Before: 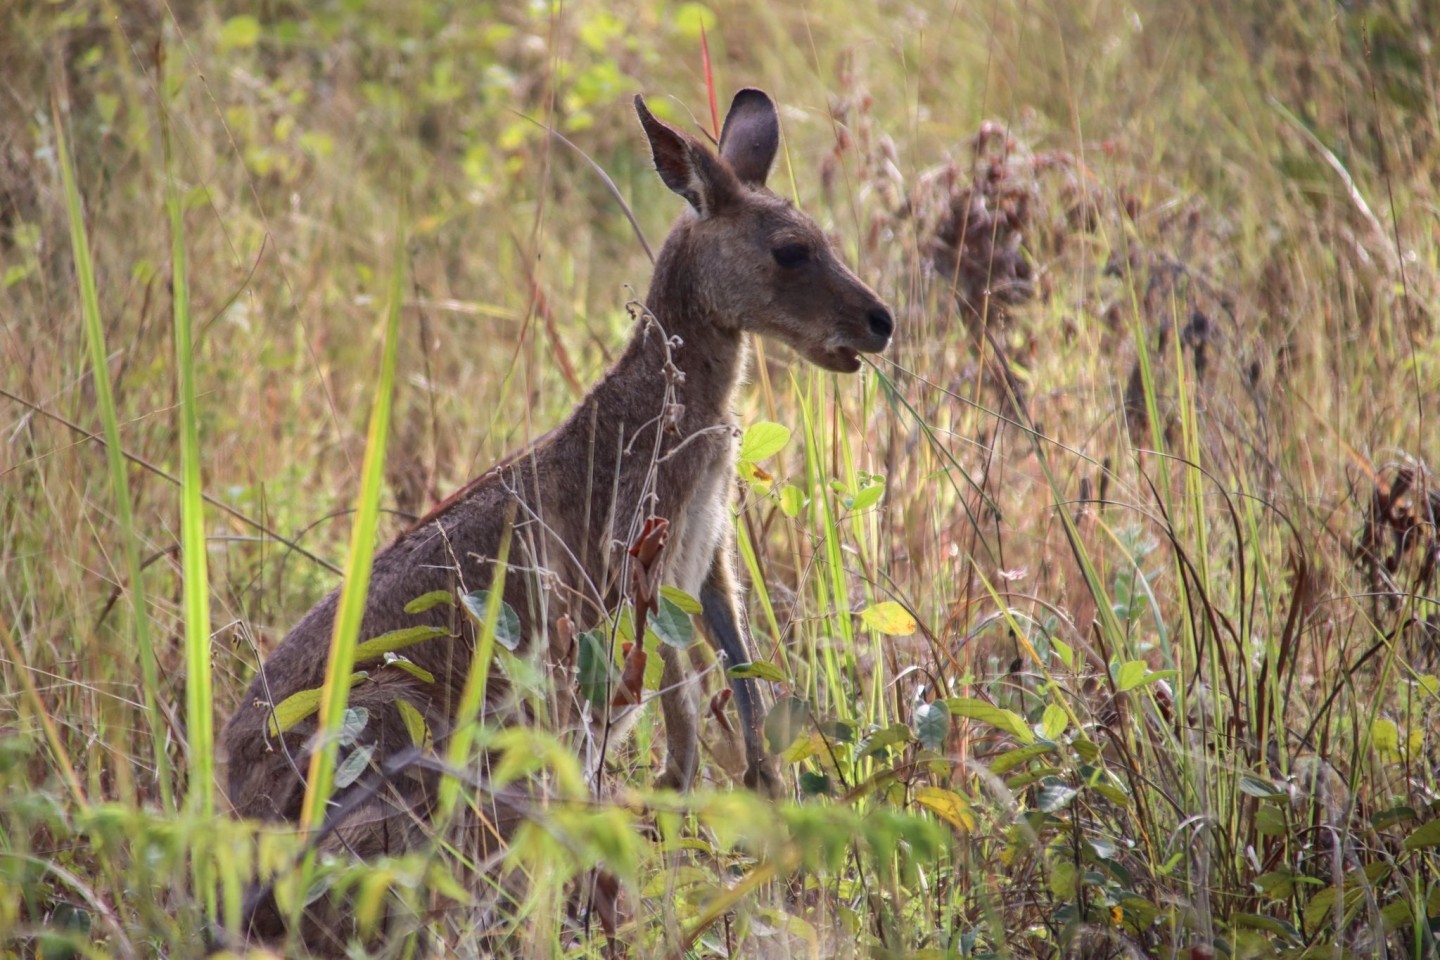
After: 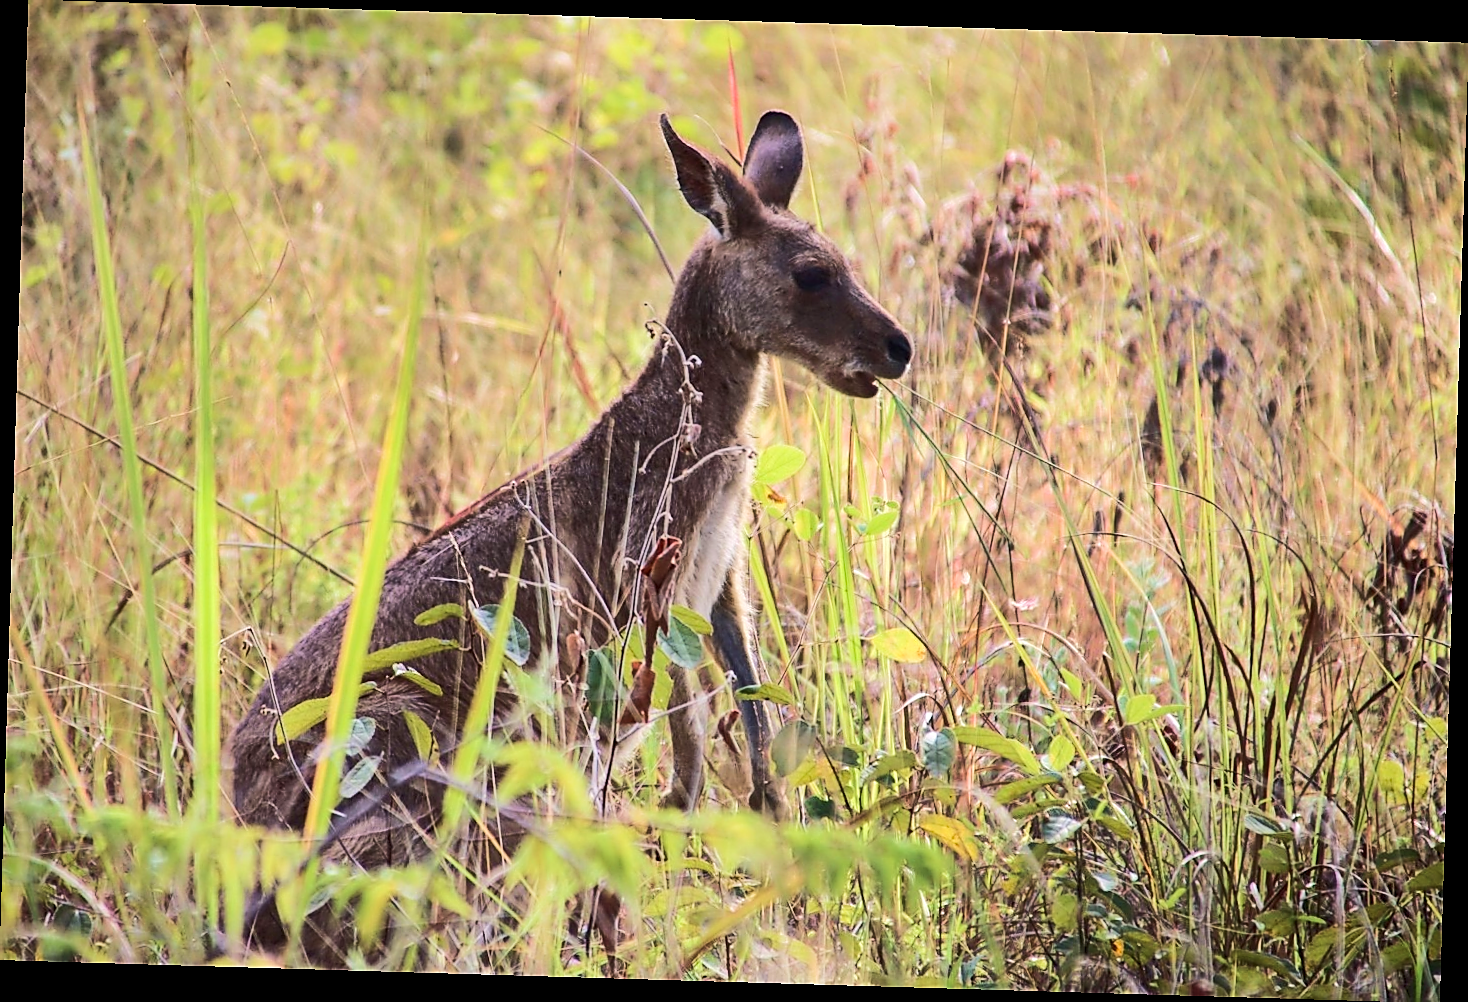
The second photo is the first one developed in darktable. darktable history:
sharpen: radius 1.4, amount 1.25, threshold 0.7
rgb curve: curves: ch0 [(0, 0) (0.284, 0.292) (0.505, 0.644) (1, 1)], compensate middle gray true
rotate and perspective: rotation 1.72°, automatic cropping off
velvia: on, module defaults
